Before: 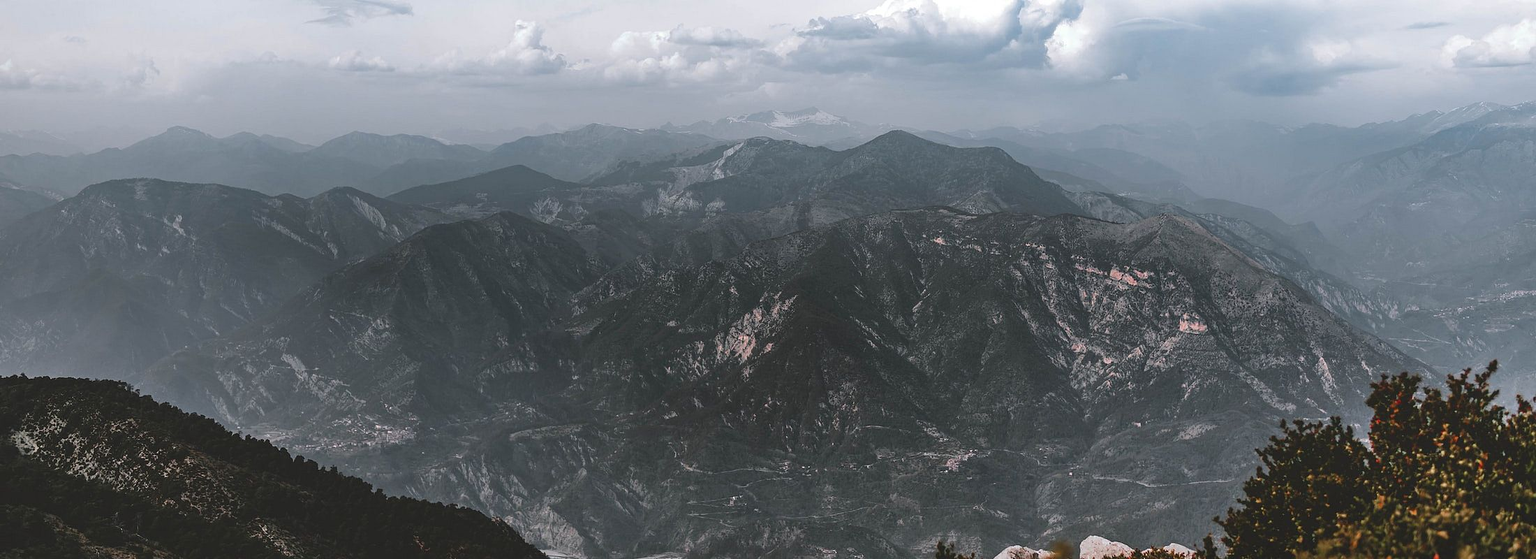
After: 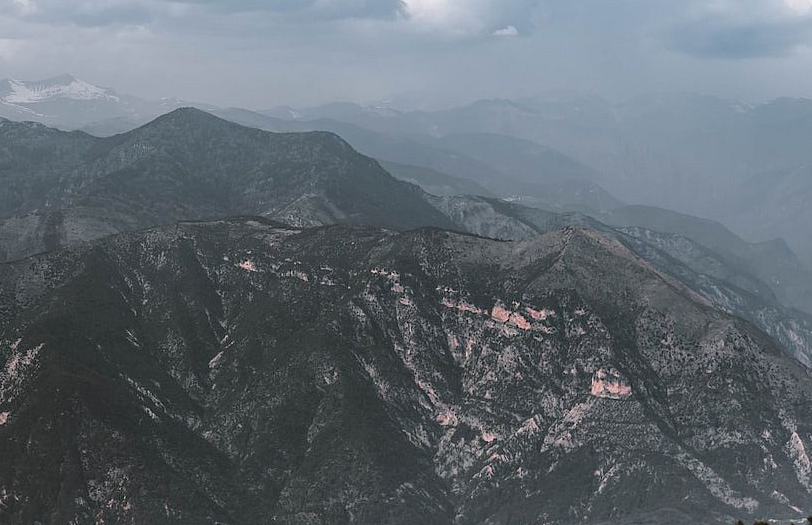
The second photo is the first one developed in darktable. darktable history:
crop and rotate: left 49.936%, top 10.094%, right 13.136%, bottom 24.256%
exposure: black level correction 0.002, compensate highlight preservation false
